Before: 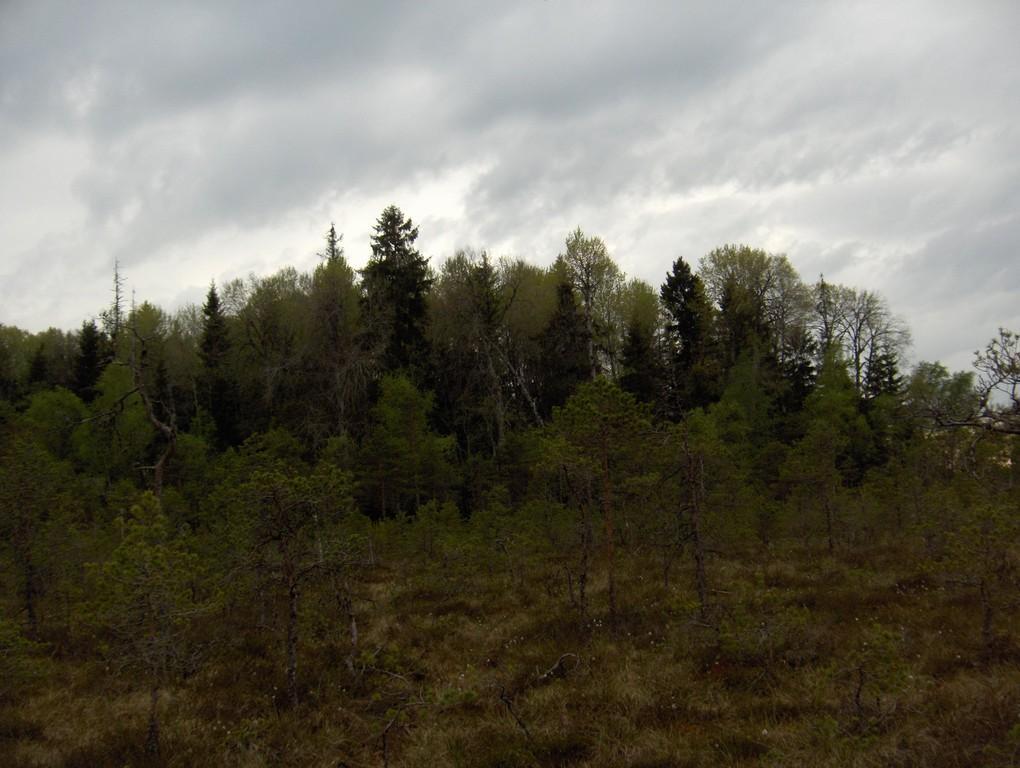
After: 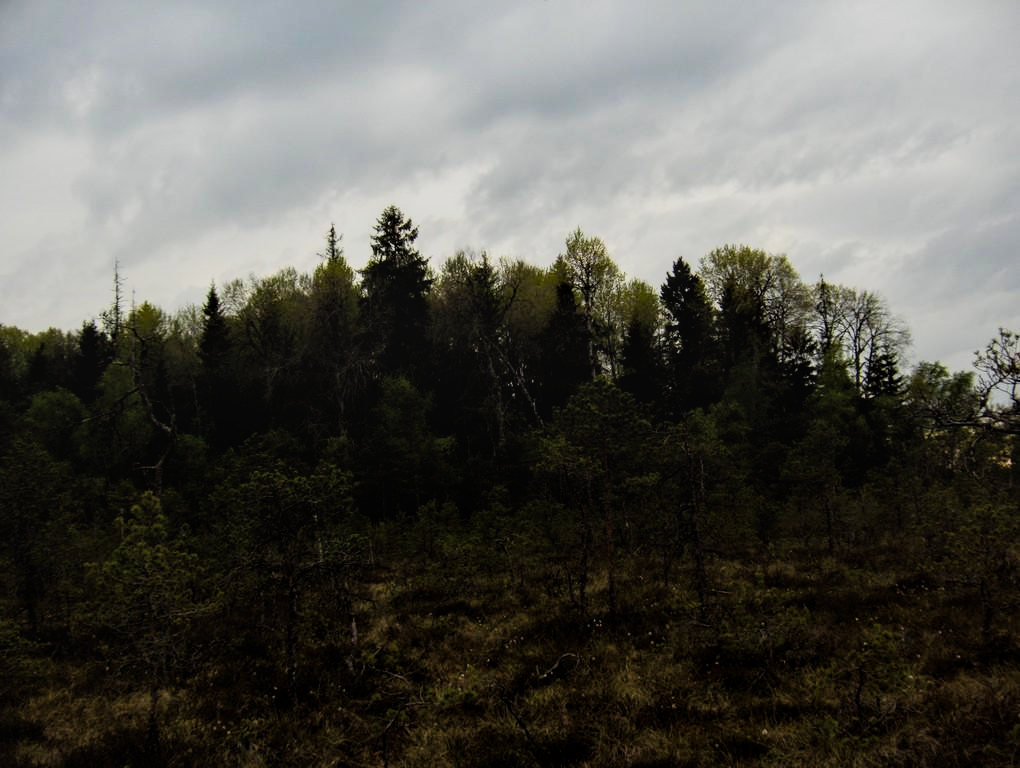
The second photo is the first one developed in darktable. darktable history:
color balance rgb: global offset › luminance 0.475%, global offset › hue 59.9°, perceptual saturation grading › global saturation 31.185%, global vibrance 20%
local contrast: detail 130%
filmic rgb: black relative exposure -5.04 EV, white relative exposure 3.97 EV, hardness 2.88, contrast 1.298, highlights saturation mix -28.92%
